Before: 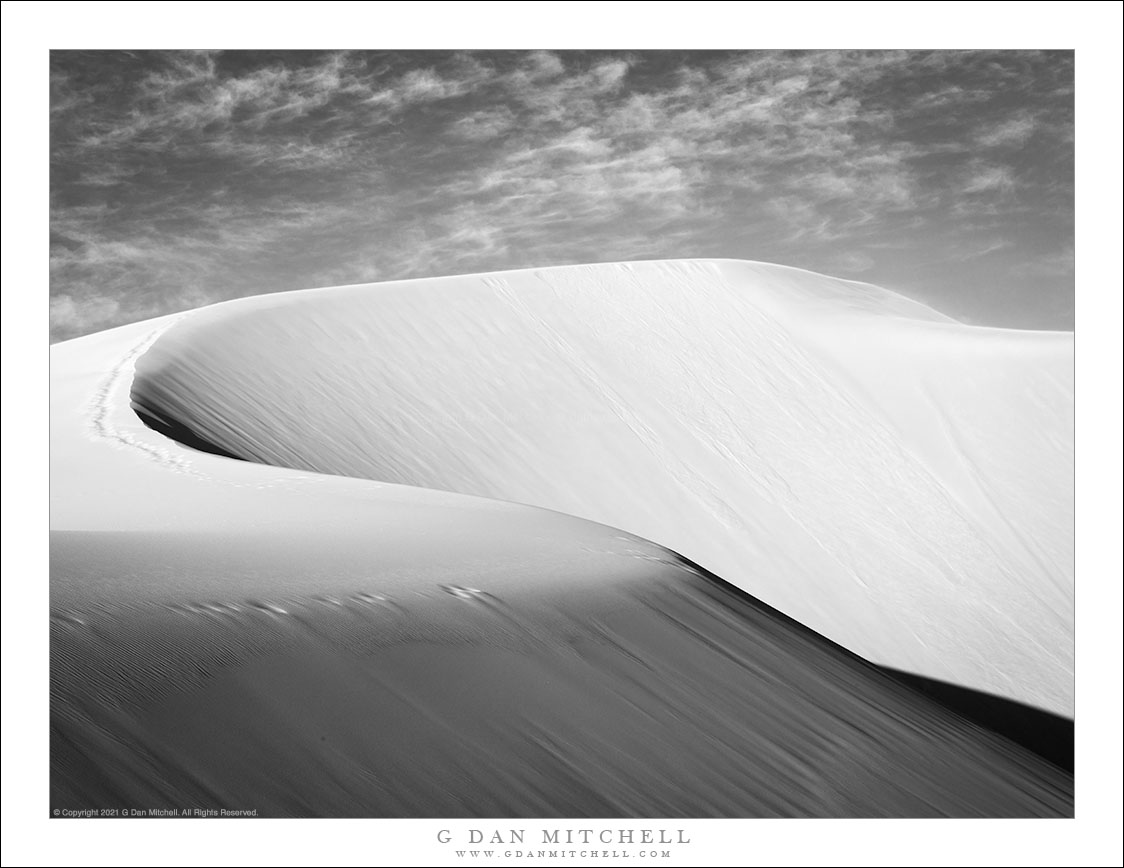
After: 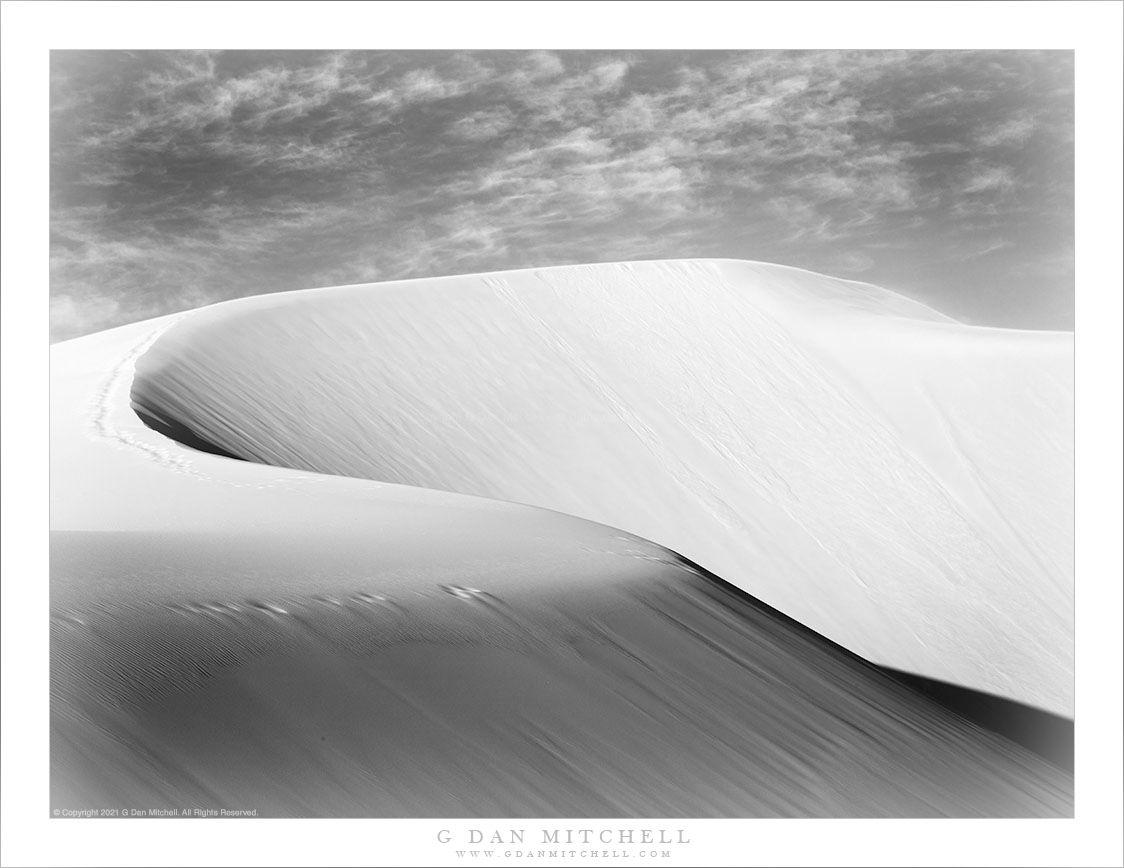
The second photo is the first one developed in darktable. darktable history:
bloom: size 13.65%, threshold 98.39%, strength 4.82%
